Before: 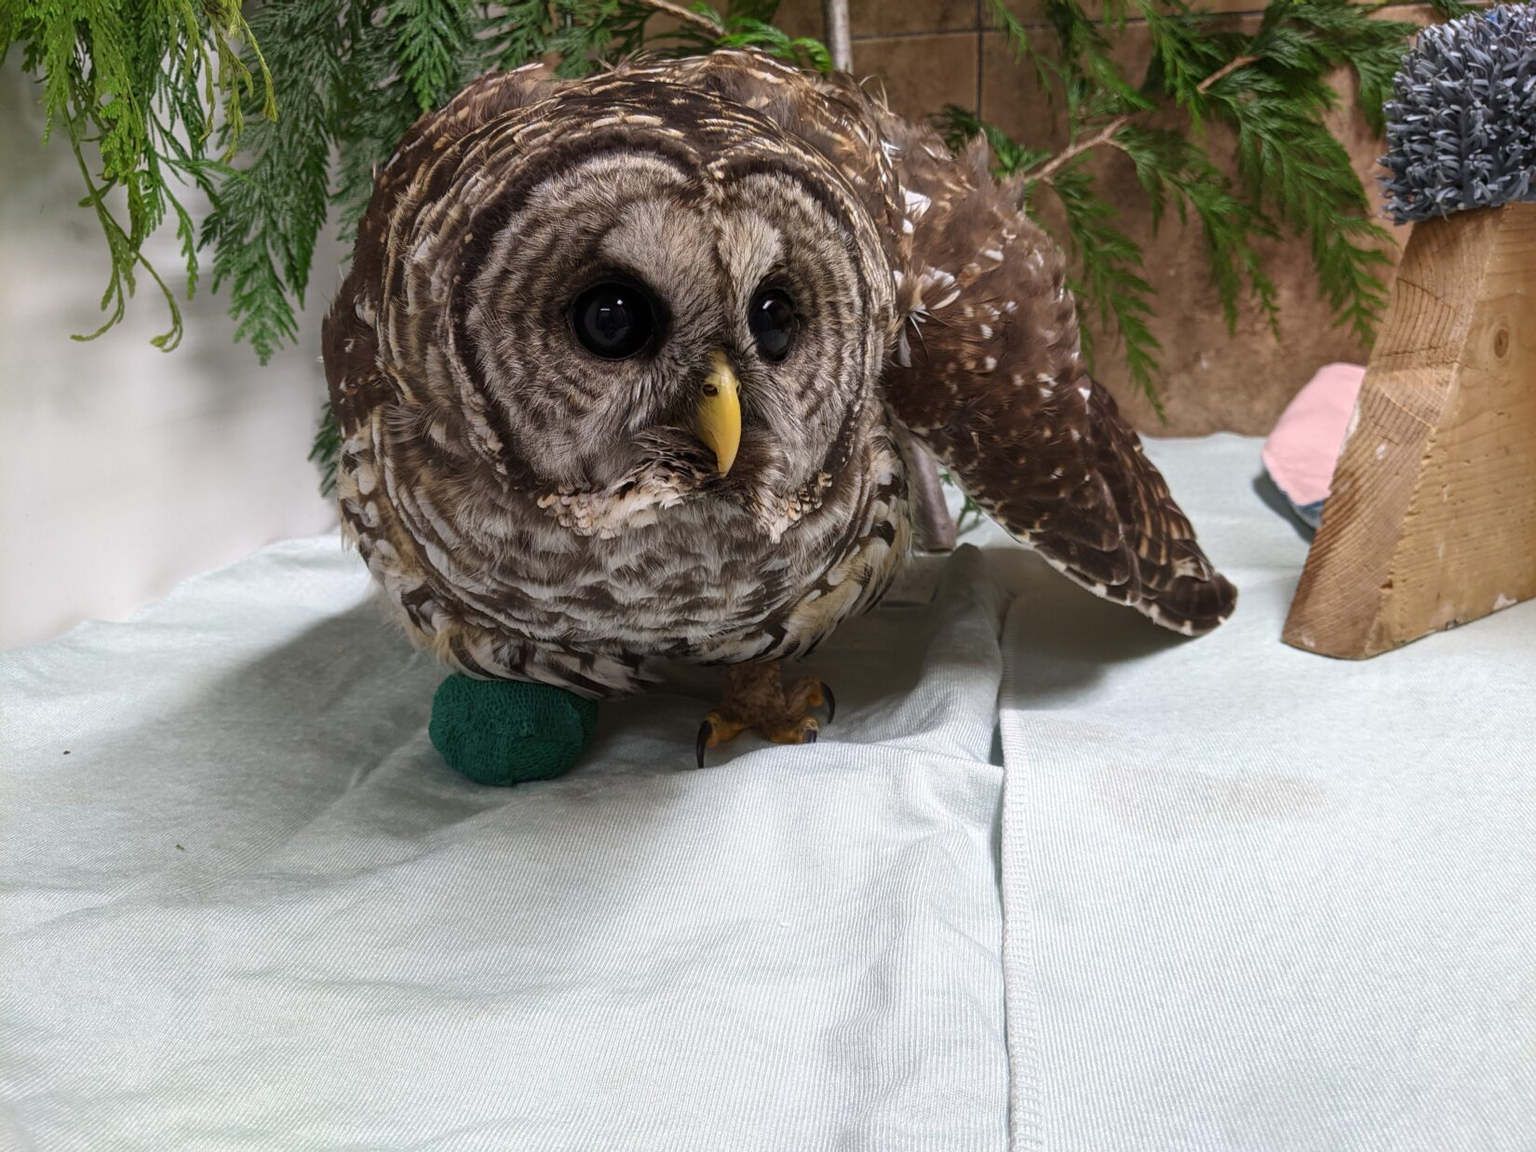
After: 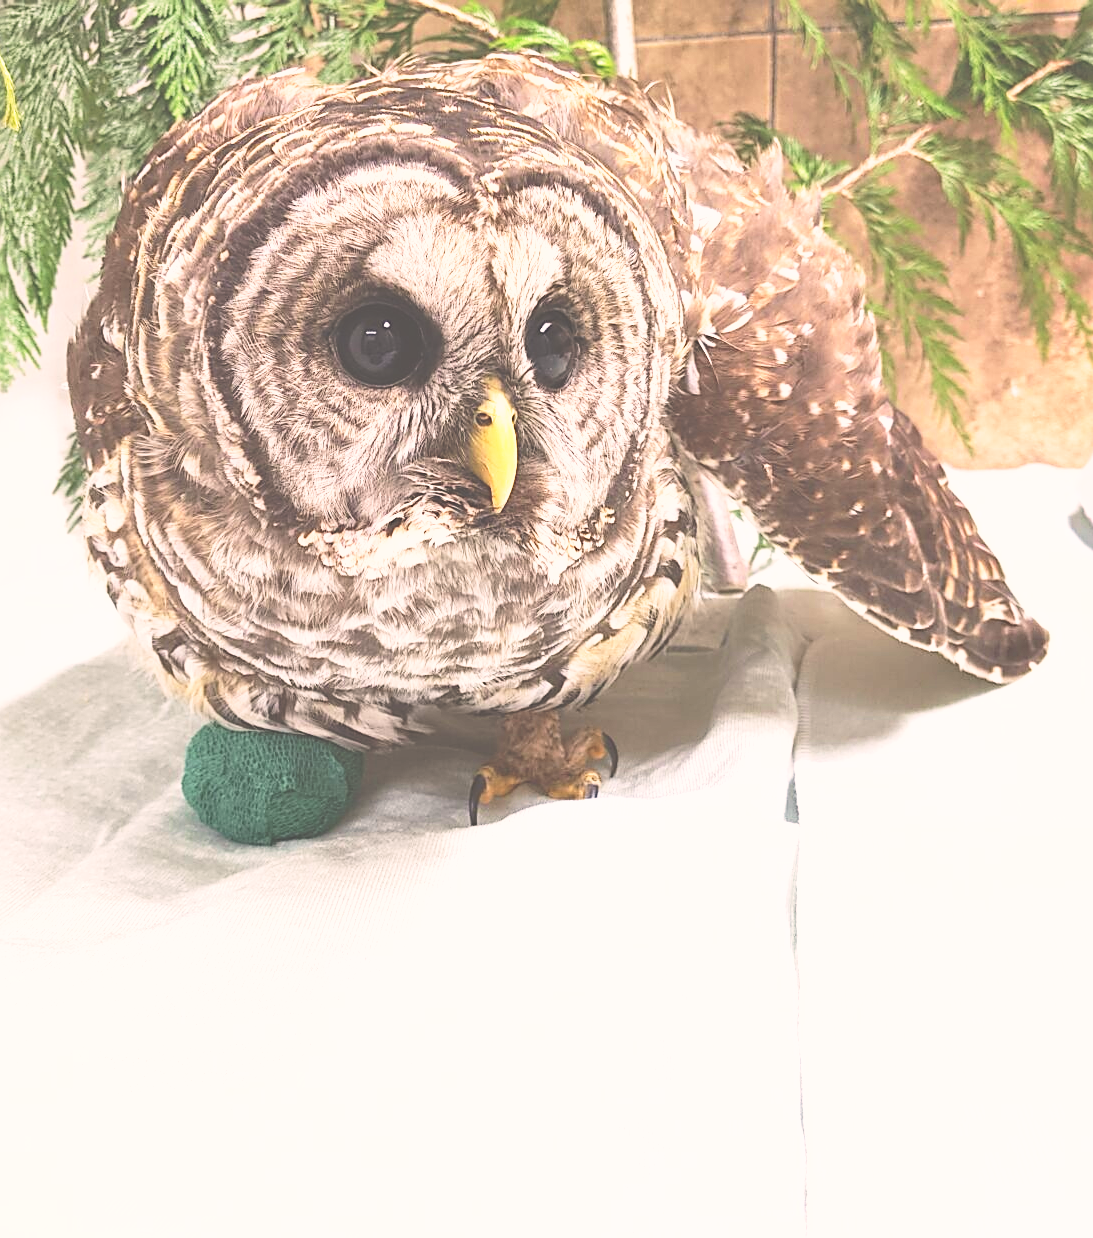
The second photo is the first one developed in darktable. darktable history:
contrast brightness saturation: contrast 0.145, brightness 0.051
color correction: highlights a* 5.94, highlights b* 4.87
sharpen: on, module defaults
base curve: curves: ch0 [(0, 0) (0.028, 0.03) (0.121, 0.232) (0.46, 0.748) (0.859, 0.968) (1, 1)], preserve colors none
crop: left 16.91%, right 16.793%
shadows and highlights: radius 126.12, shadows 30.36, highlights -30.52, low approximation 0.01, soften with gaussian
color balance rgb: global offset › luminance 0.522%, linear chroma grading › global chroma 9.349%, perceptual saturation grading › global saturation -3.453%, global vibrance 20%
exposure: black level correction -0.023, exposure 1.397 EV, compensate highlight preservation false
